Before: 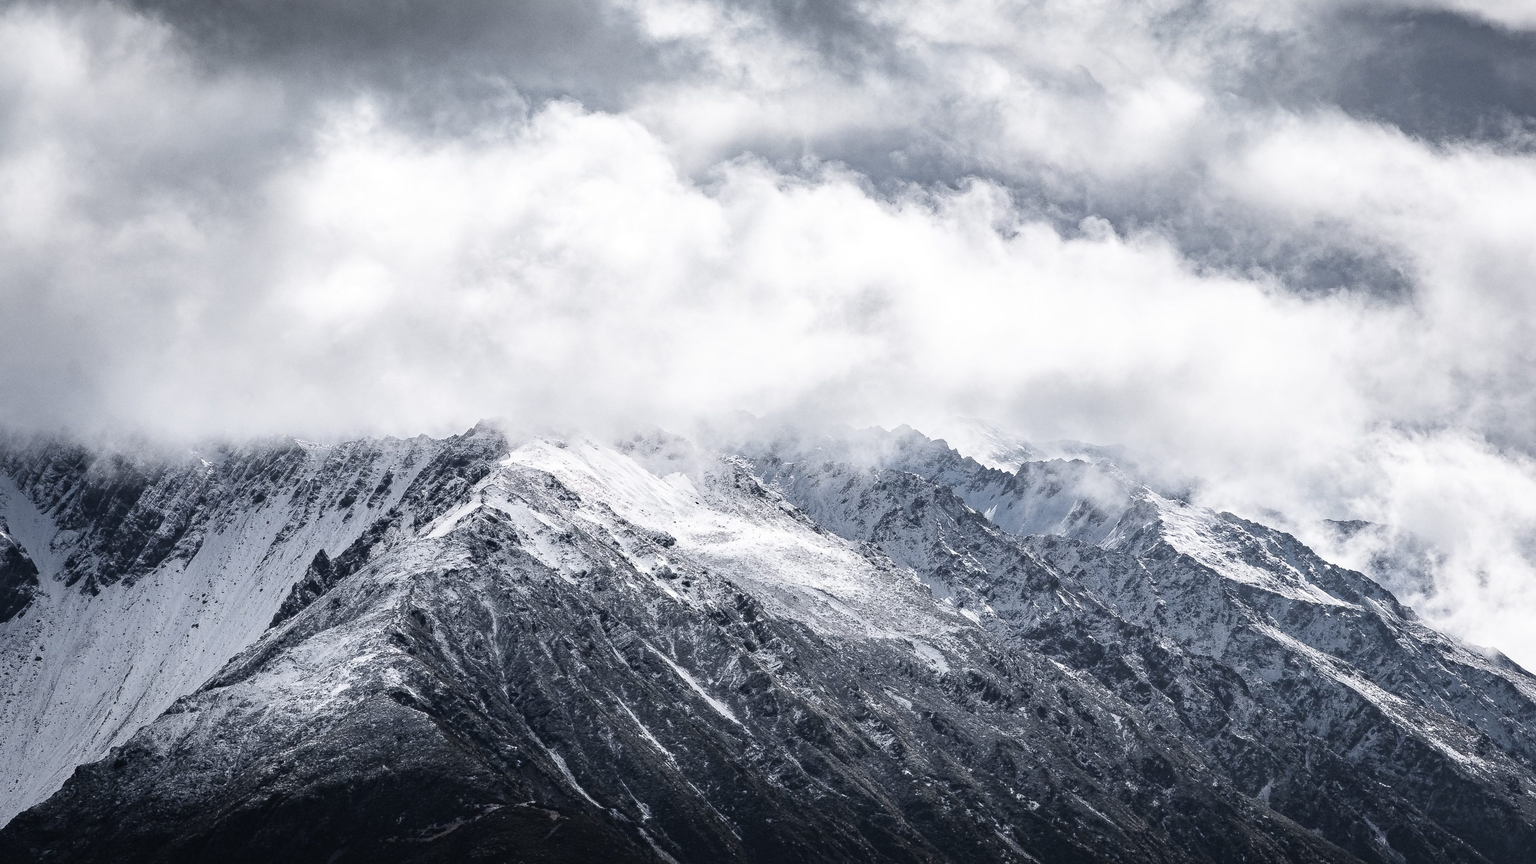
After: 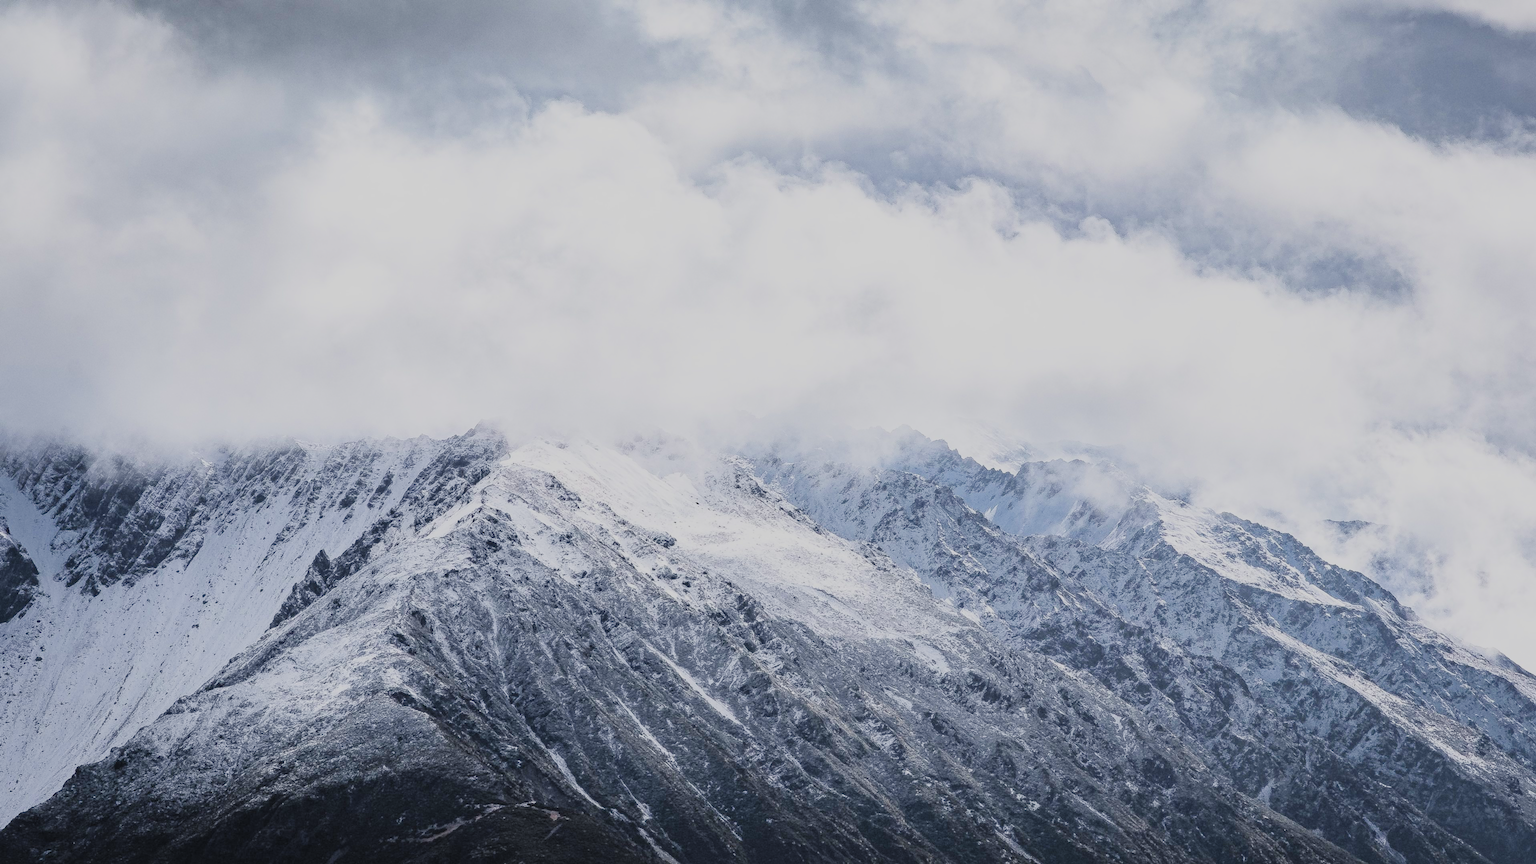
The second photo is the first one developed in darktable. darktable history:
exposure: black level correction 0, exposure 1.1 EV, compensate highlight preservation false
filmic rgb: white relative exposure 8 EV, threshold 3 EV, hardness 2.44, latitude 10.07%, contrast 0.72, highlights saturation mix 10%, shadows ↔ highlights balance 1.38%, color science v4 (2020), enable highlight reconstruction true
